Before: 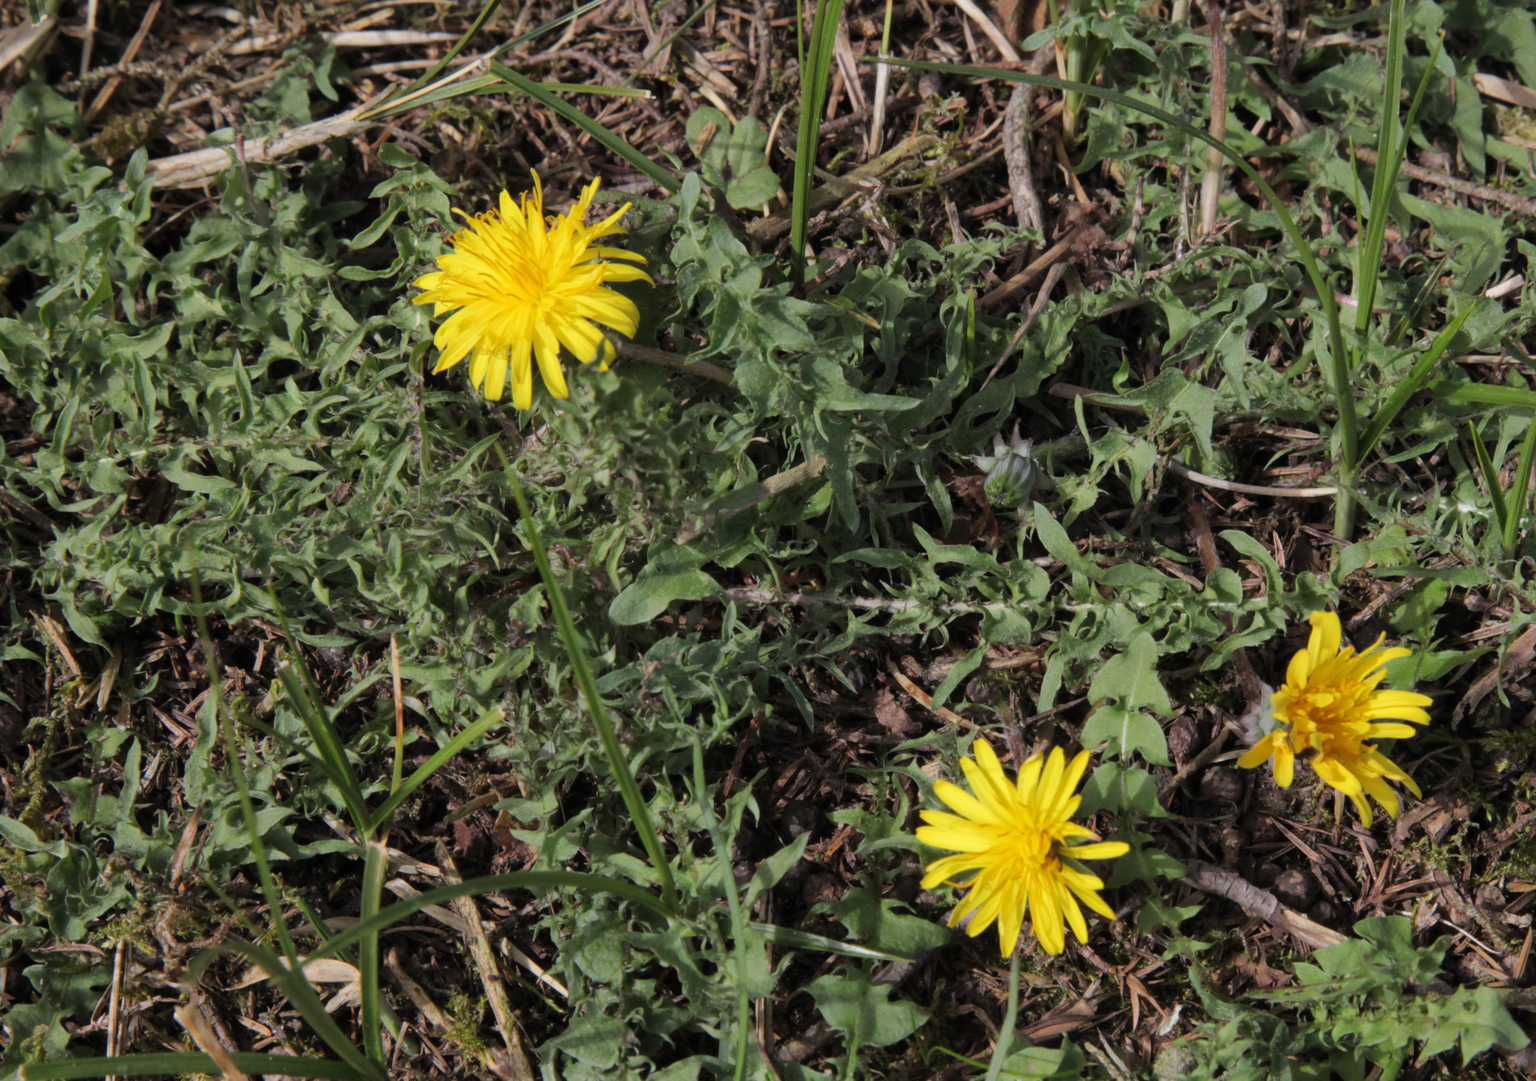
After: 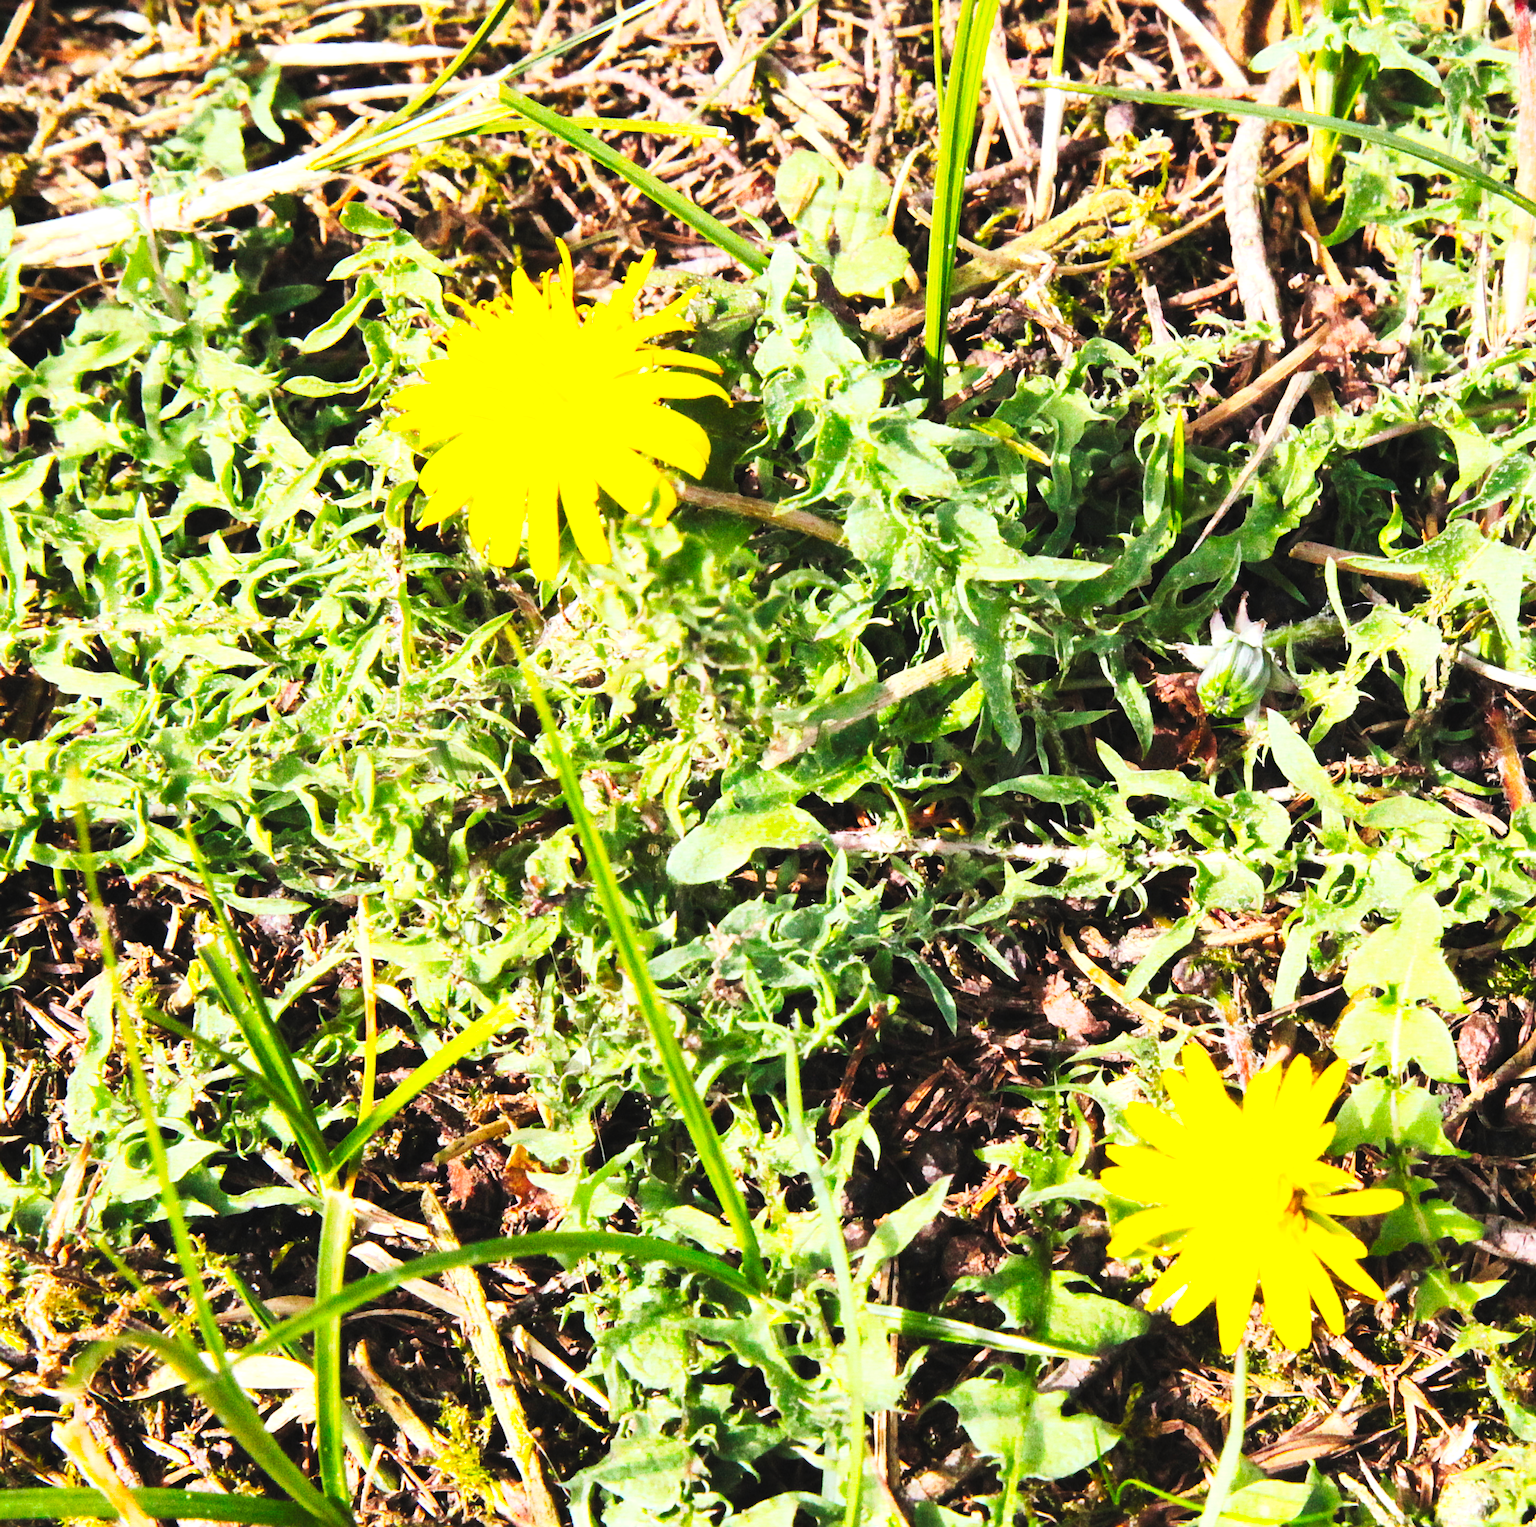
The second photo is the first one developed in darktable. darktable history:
exposure: black level correction 0, exposure 1.41 EV, compensate highlight preservation false
sharpen: radius 1.981
levels: levels [0.016, 0.492, 0.969]
contrast brightness saturation: contrast 0.205, brightness 0.168, saturation 0.219
tone equalizer: on, module defaults
tone curve: curves: ch0 [(0, 0) (0.003, 0.045) (0.011, 0.054) (0.025, 0.069) (0.044, 0.083) (0.069, 0.101) (0.1, 0.119) (0.136, 0.146) (0.177, 0.177) (0.224, 0.221) (0.277, 0.277) (0.335, 0.362) (0.399, 0.452) (0.468, 0.571) (0.543, 0.666) (0.623, 0.758) (0.709, 0.853) (0.801, 0.896) (0.898, 0.945) (1, 1)], preserve colors none
crop and rotate: left 8.948%, right 20.308%
color balance rgb: perceptual saturation grading › global saturation 28.591%, perceptual saturation grading › mid-tones 12.185%, perceptual saturation grading › shadows 11.051%, global vibrance 14.493%
